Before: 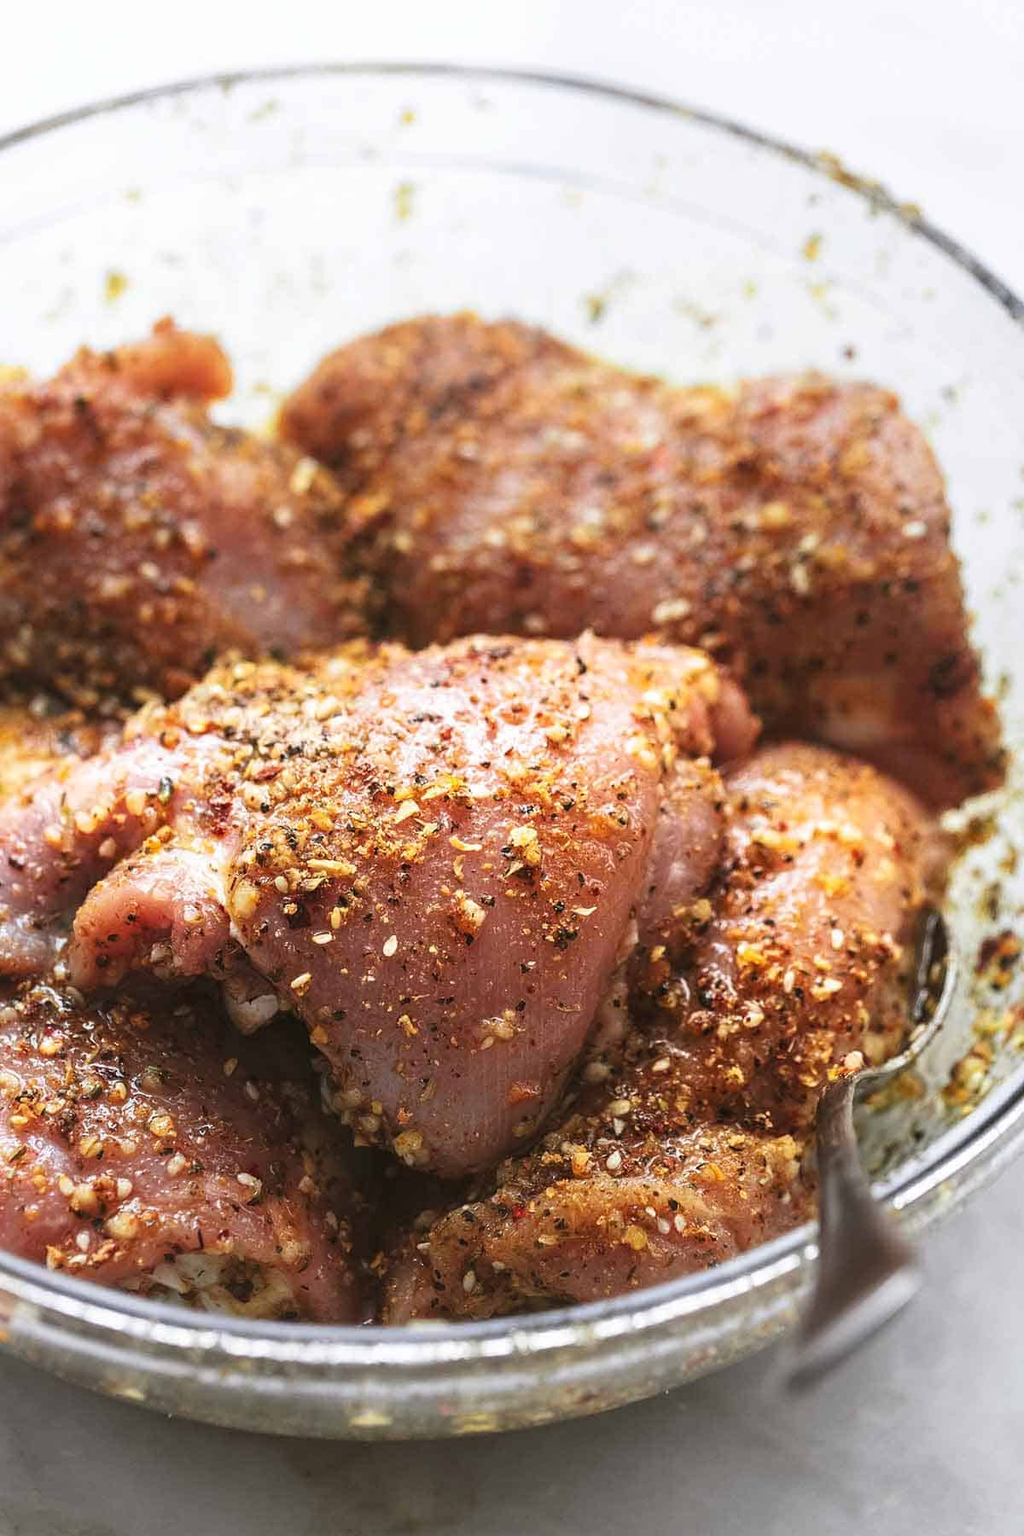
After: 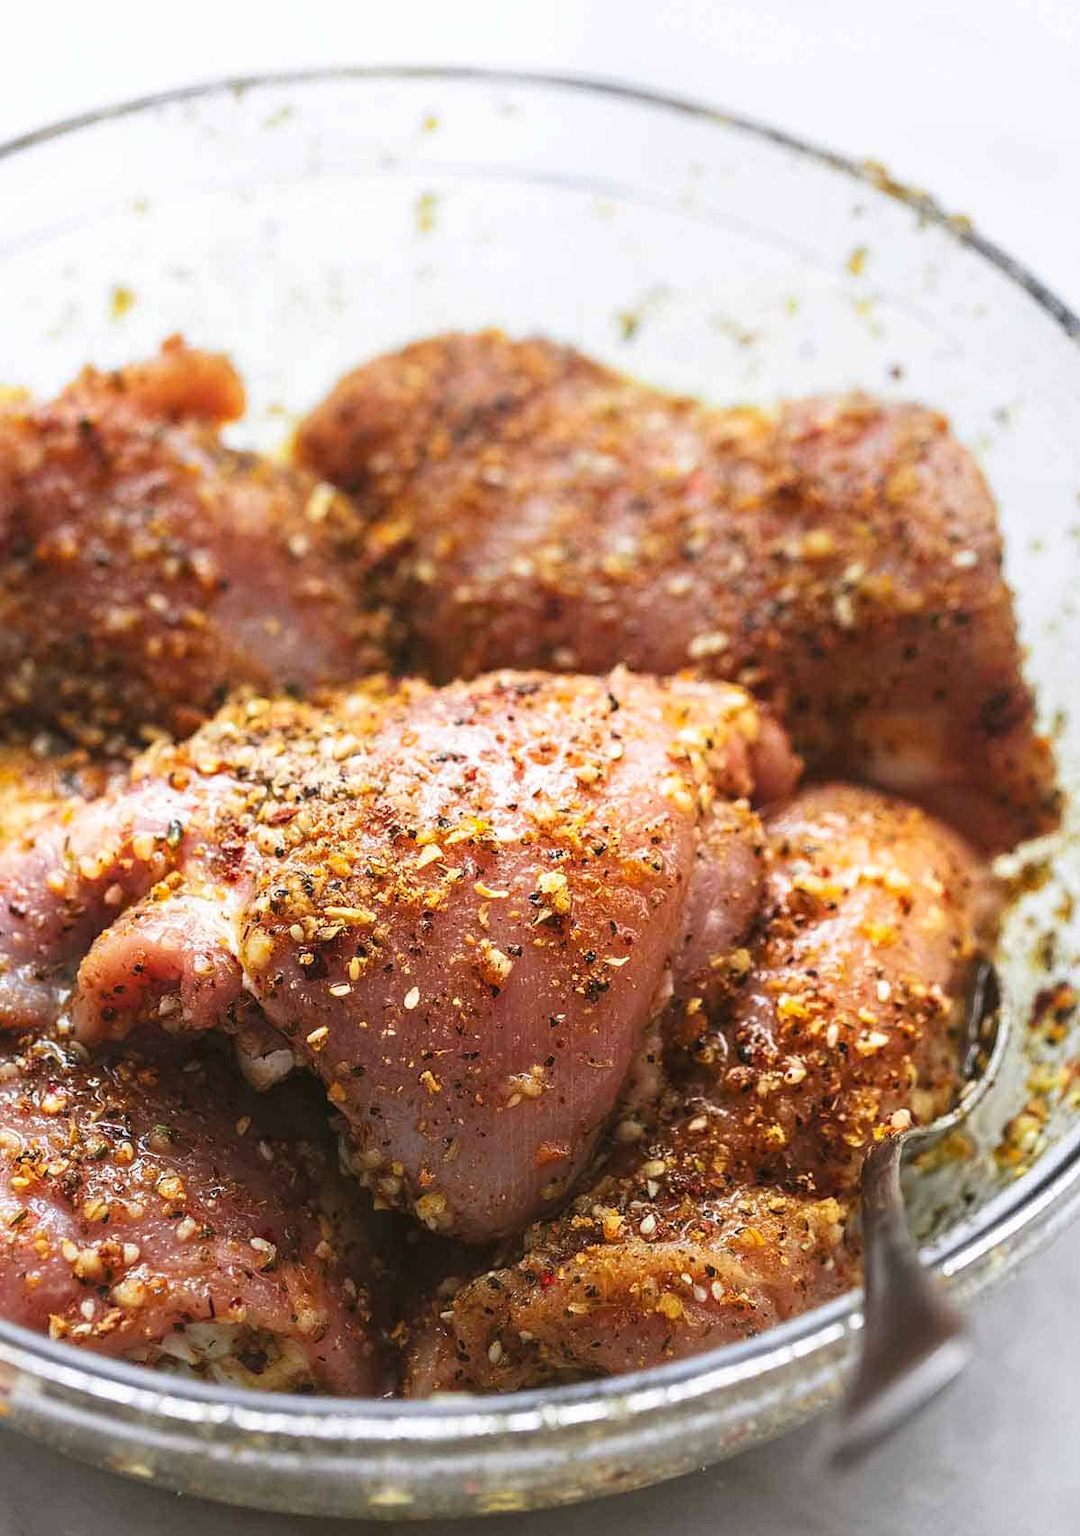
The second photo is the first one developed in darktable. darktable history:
color balance rgb: perceptual saturation grading › global saturation 10.019%
crop and rotate: top 0.008%, bottom 5.201%
